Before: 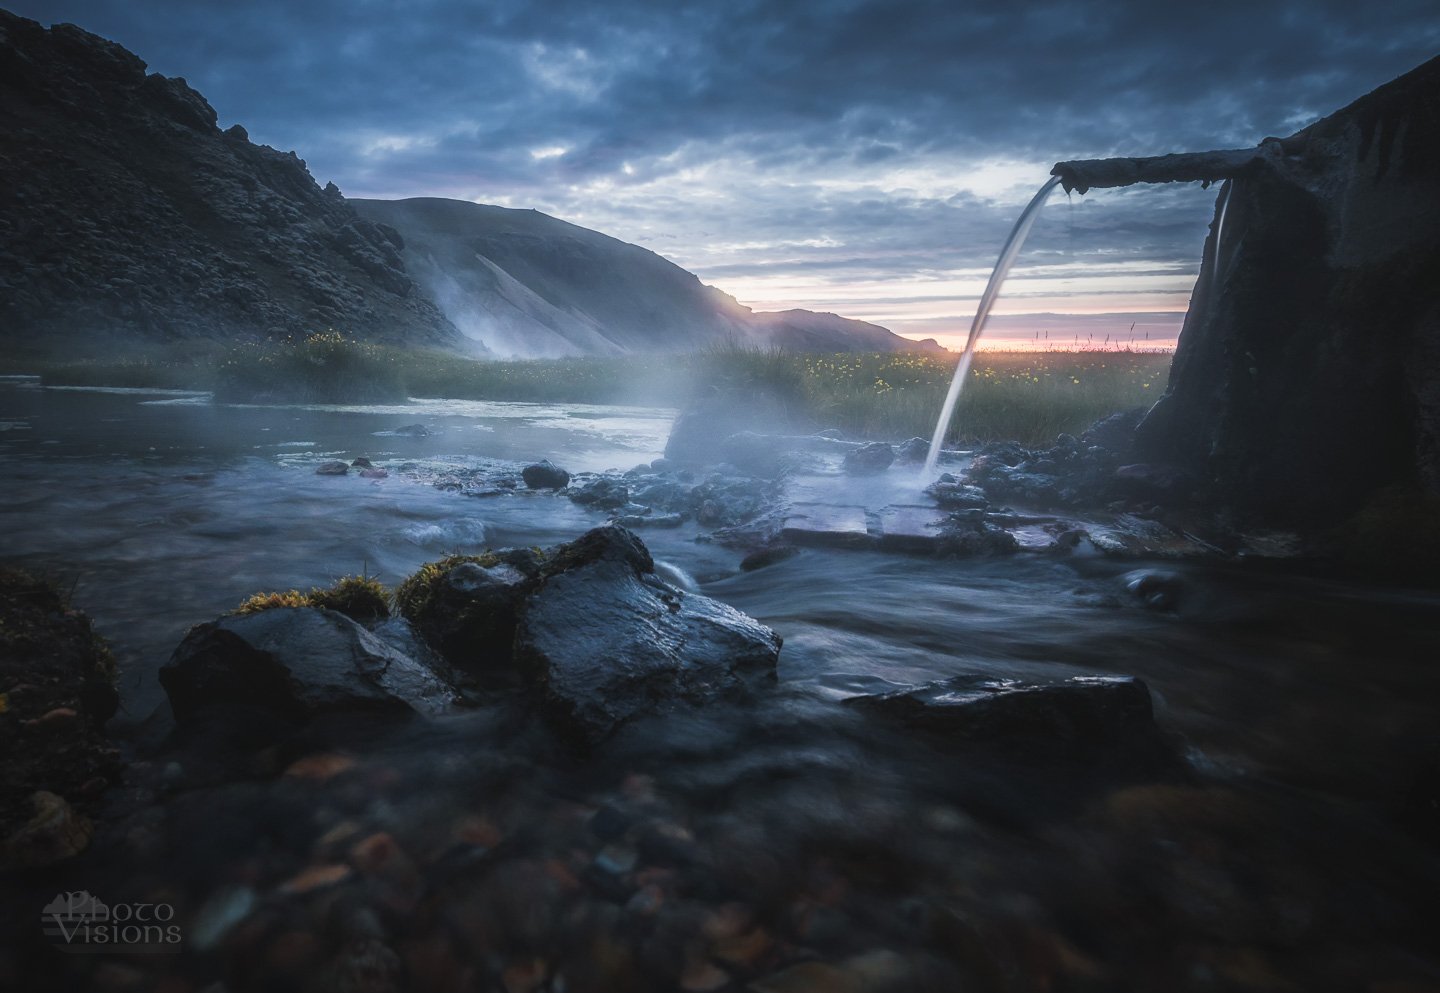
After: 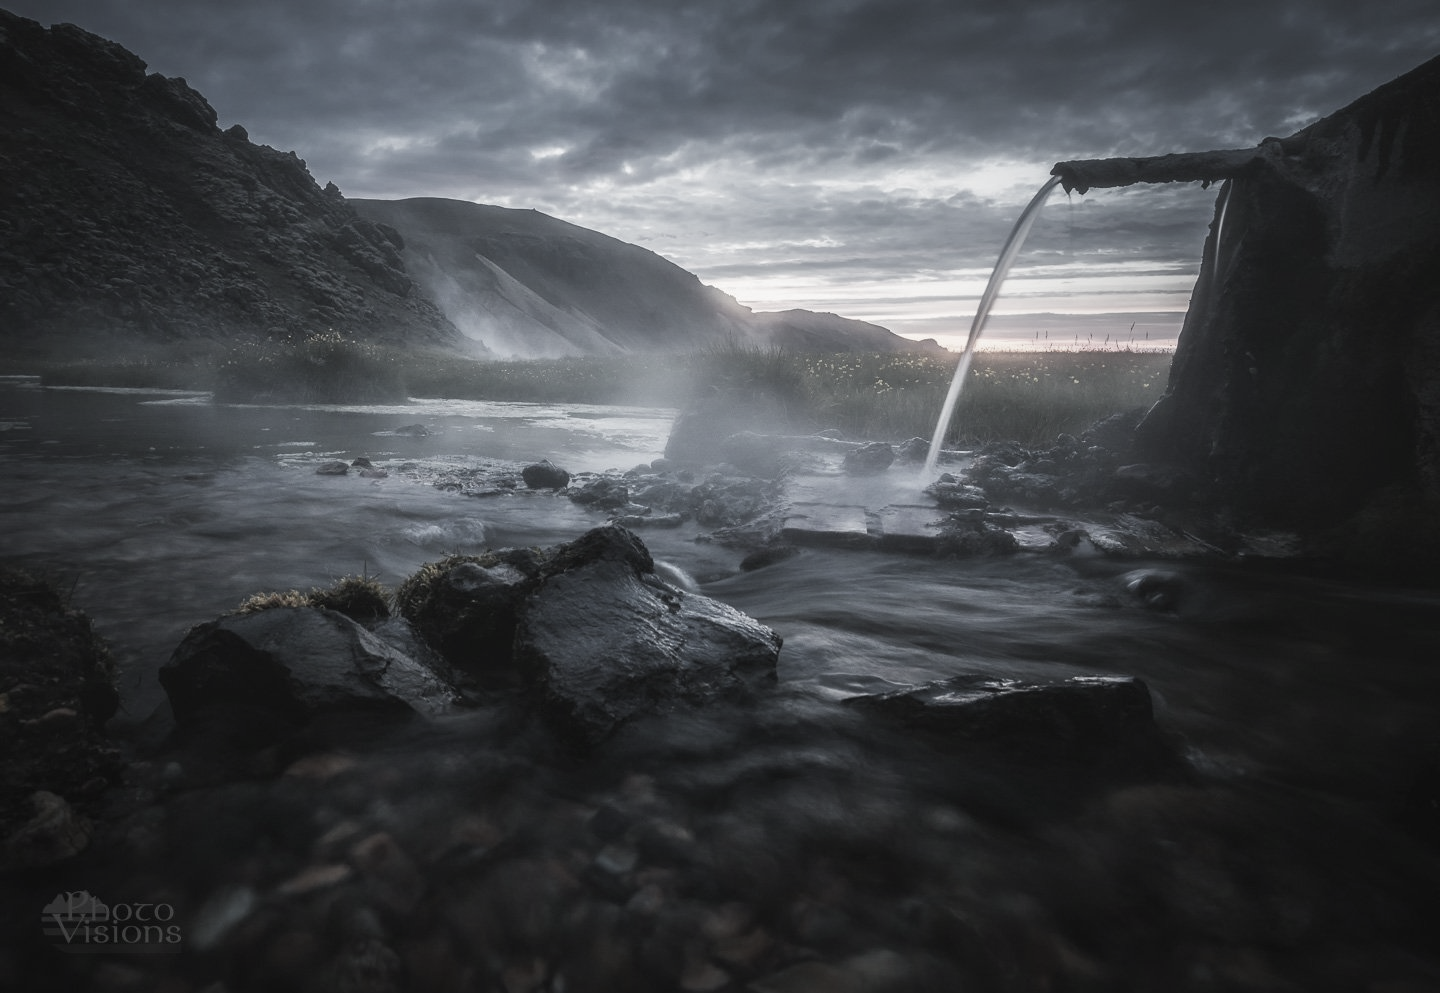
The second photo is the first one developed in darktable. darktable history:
color correction: highlights b* 0.055, saturation 0.274
